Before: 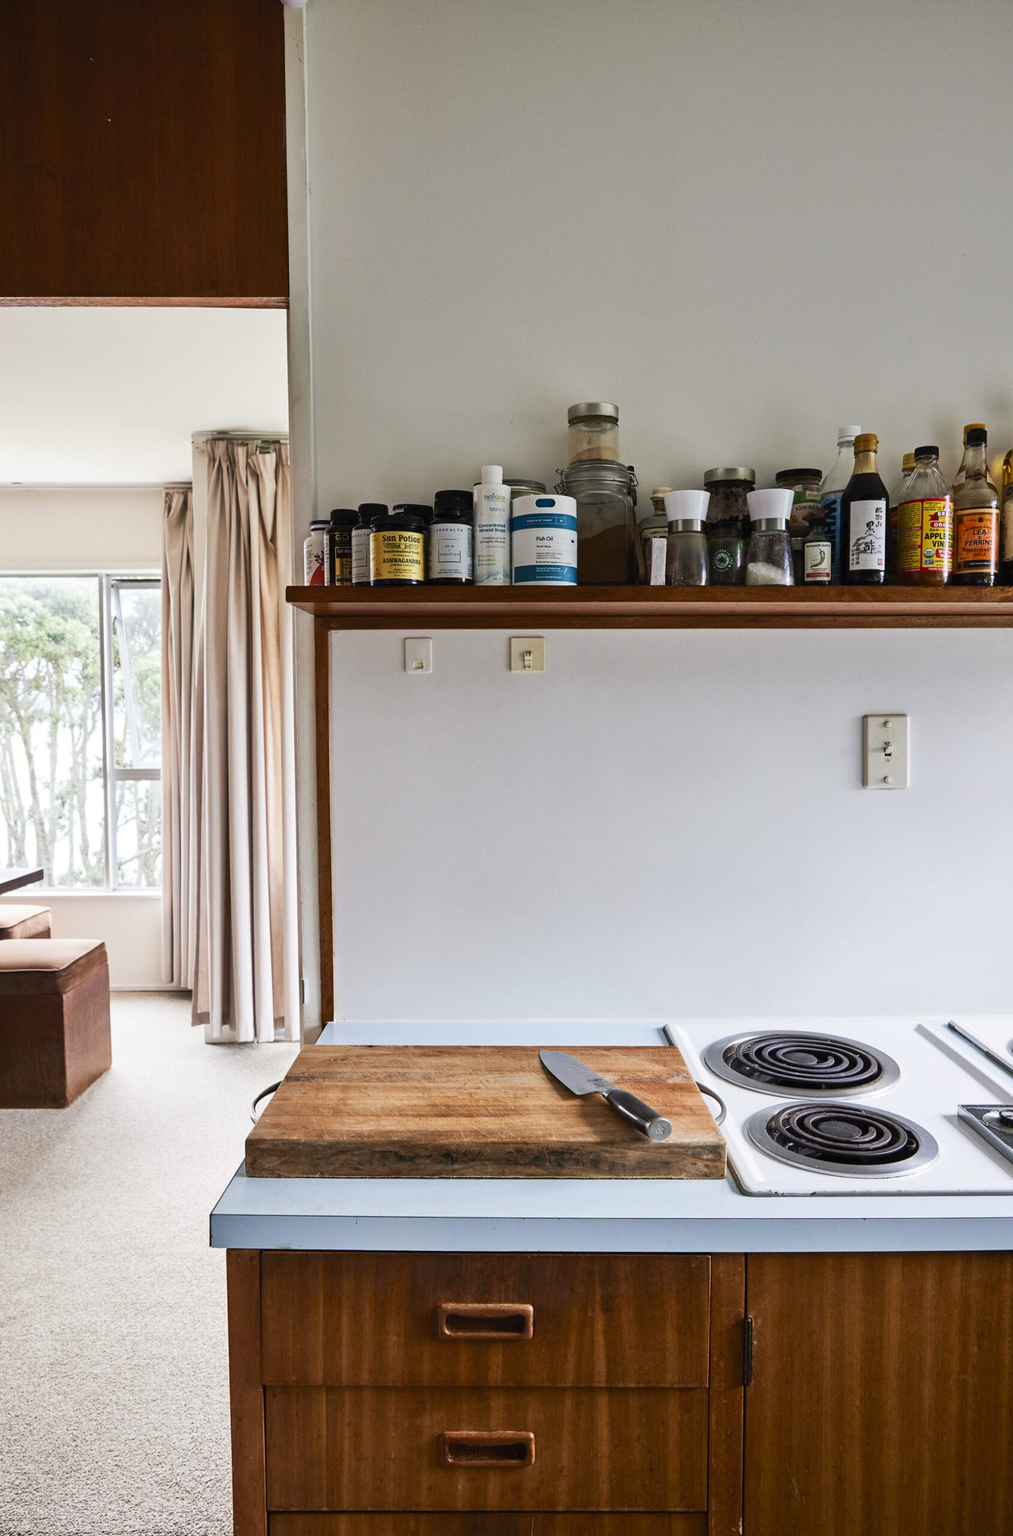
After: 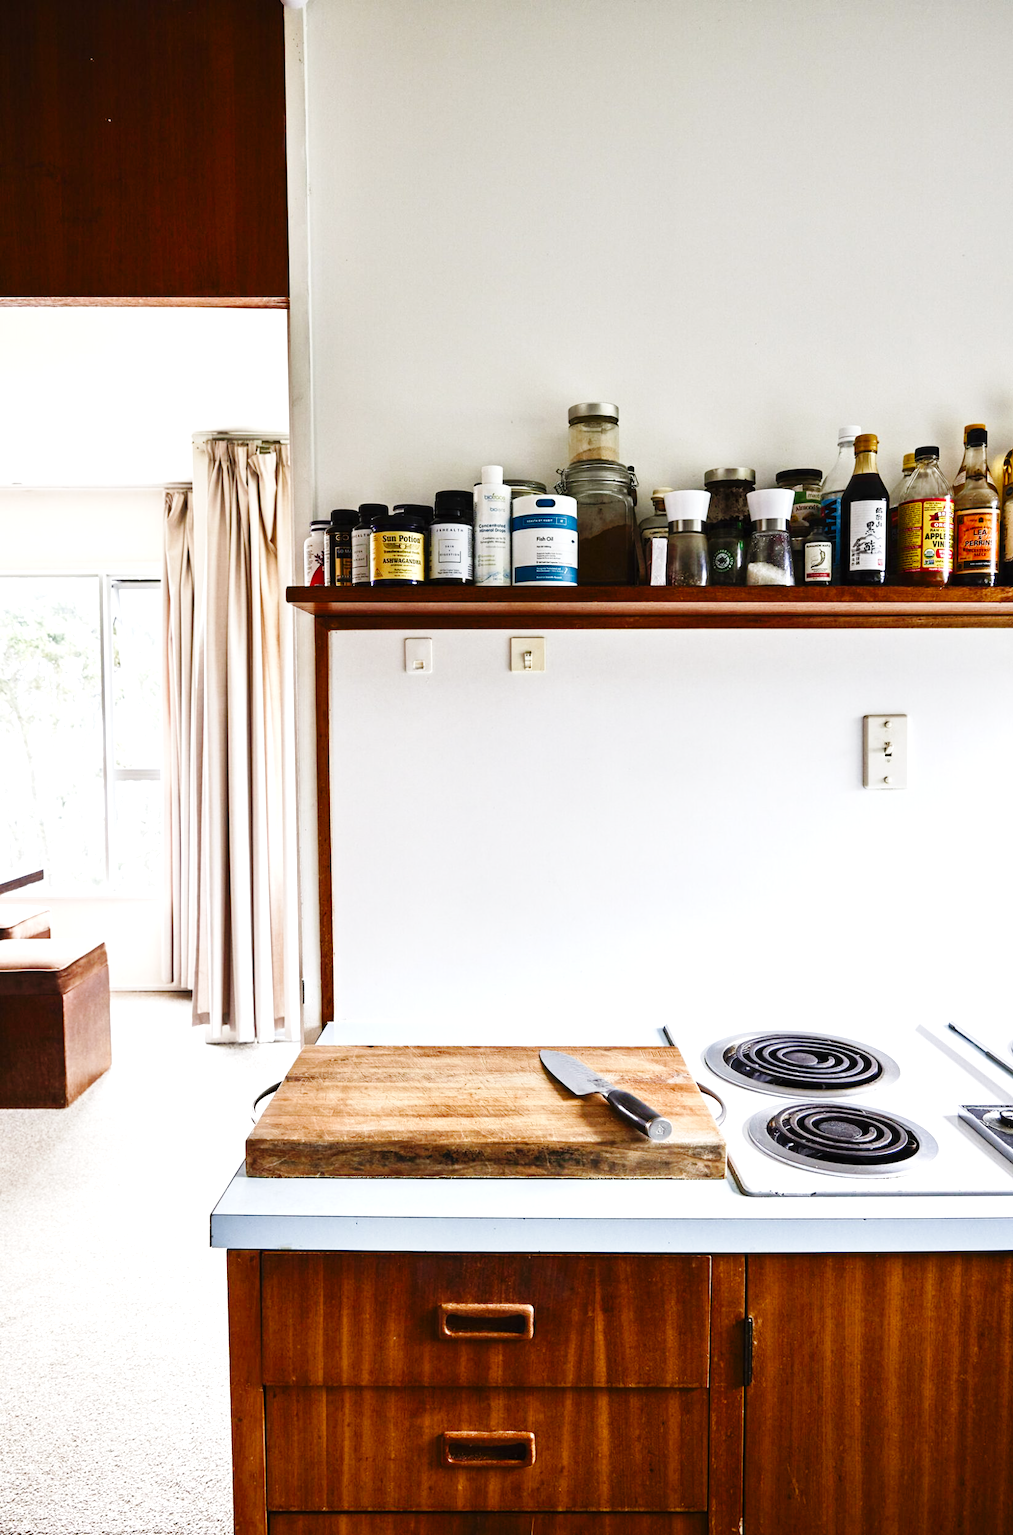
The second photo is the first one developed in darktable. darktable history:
color balance rgb: linear chroma grading › shadows -2.391%, linear chroma grading › highlights -13.931%, linear chroma grading › global chroma -9.916%, linear chroma grading › mid-tones -10.349%, perceptual saturation grading › global saturation 20%, perceptual saturation grading › highlights -24.81%, perceptual saturation grading › shadows 26.176%, perceptual brilliance grading › global brilliance 17.911%, global vibrance 9.257%
base curve: curves: ch0 [(0, 0) (0.036, 0.025) (0.121, 0.166) (0.206, 0.329) (0.605, 0.79) (1, 1)], preserve colors none
